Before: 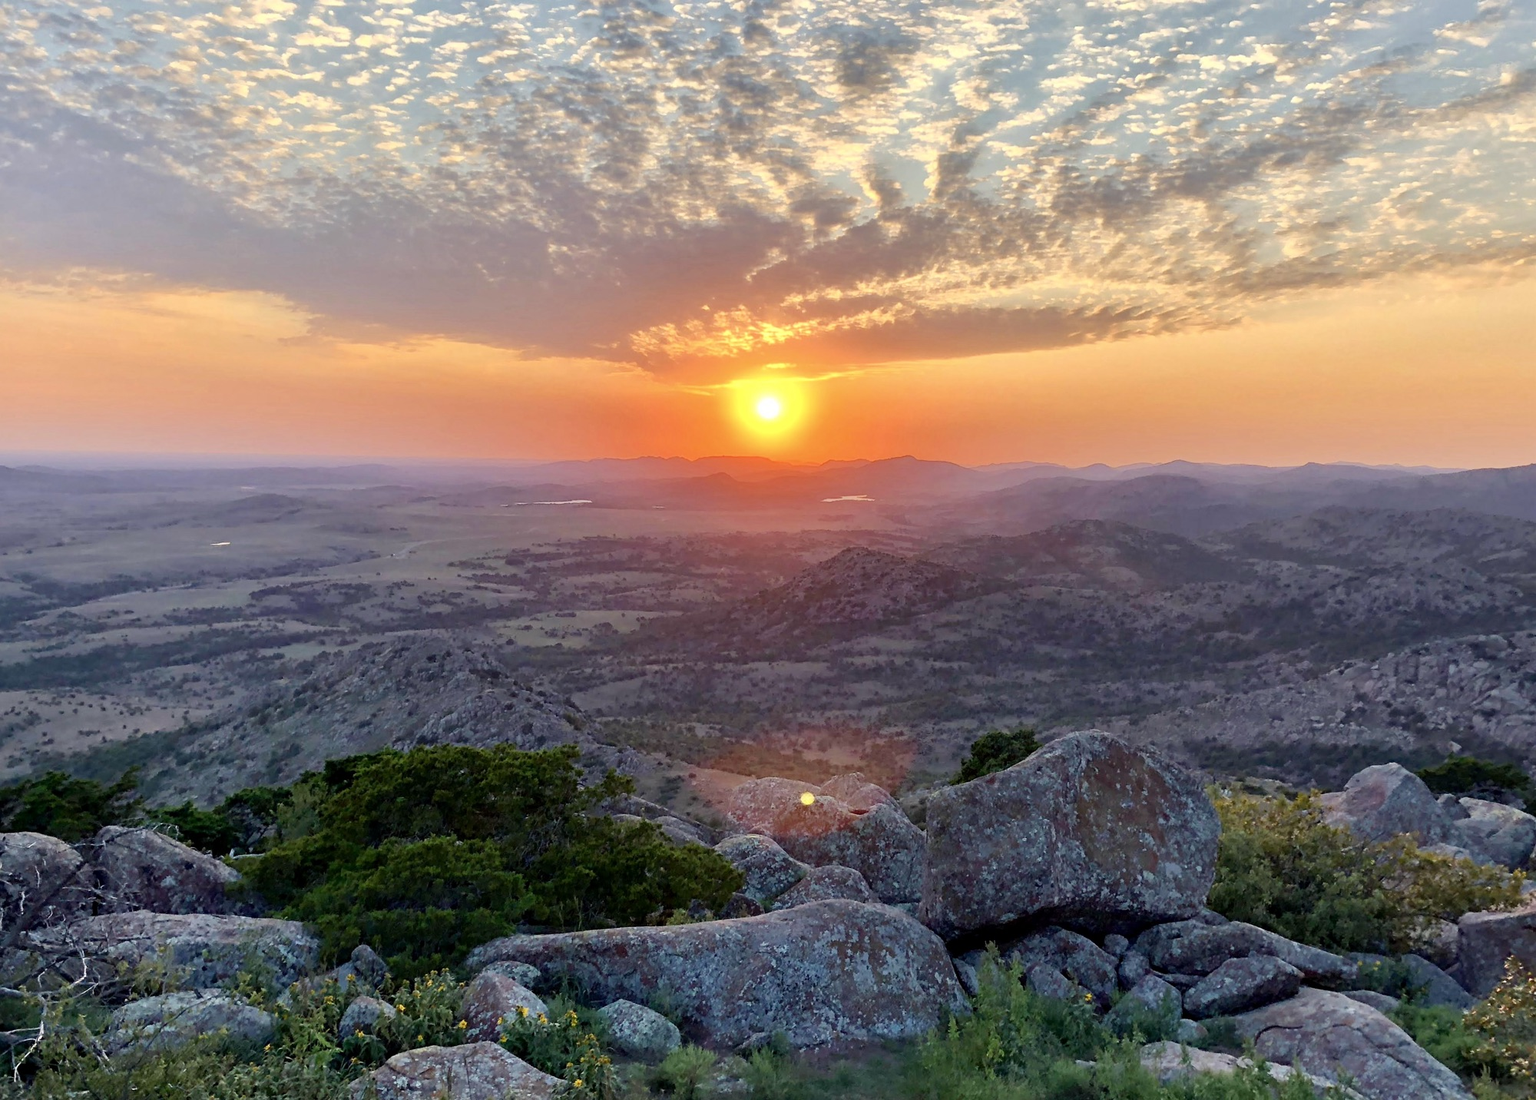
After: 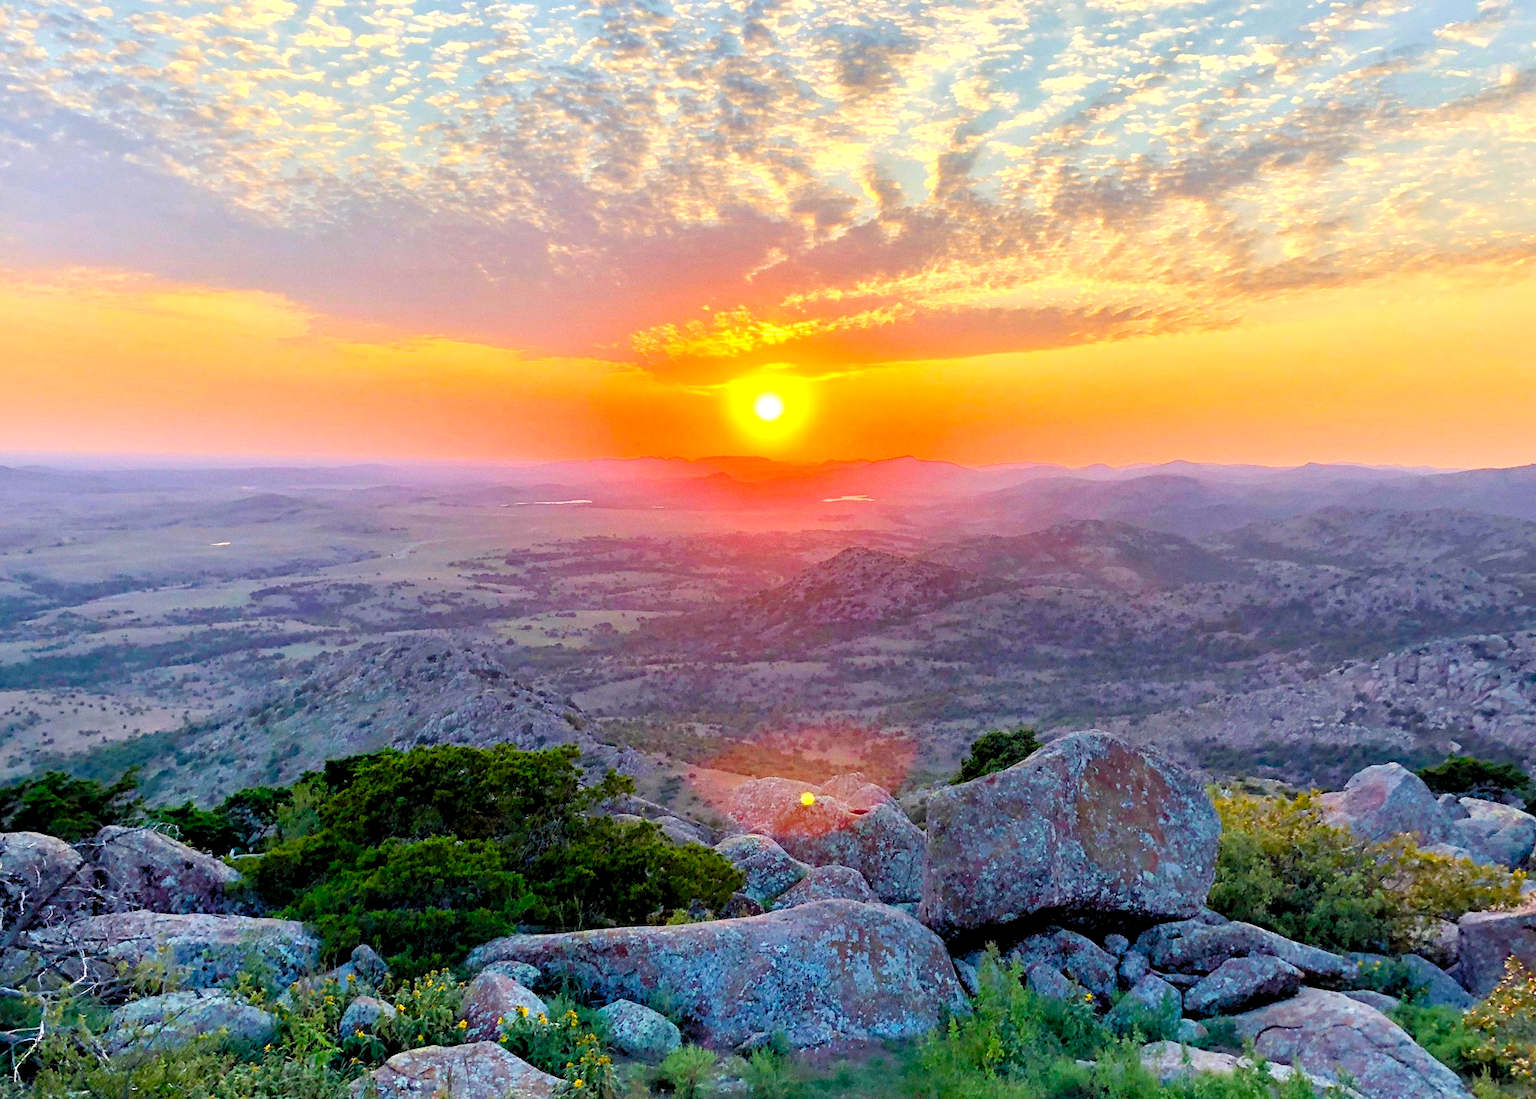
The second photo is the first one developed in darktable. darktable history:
color balance rgb: perceptual saturation grading › global saturation 20%, global vibrance 20%
grain: coarseness 0.09 ISO, strength 16.61%
levels: black 3.83%, white 90.64%, levels [0.044, 0.416, 0.908]
